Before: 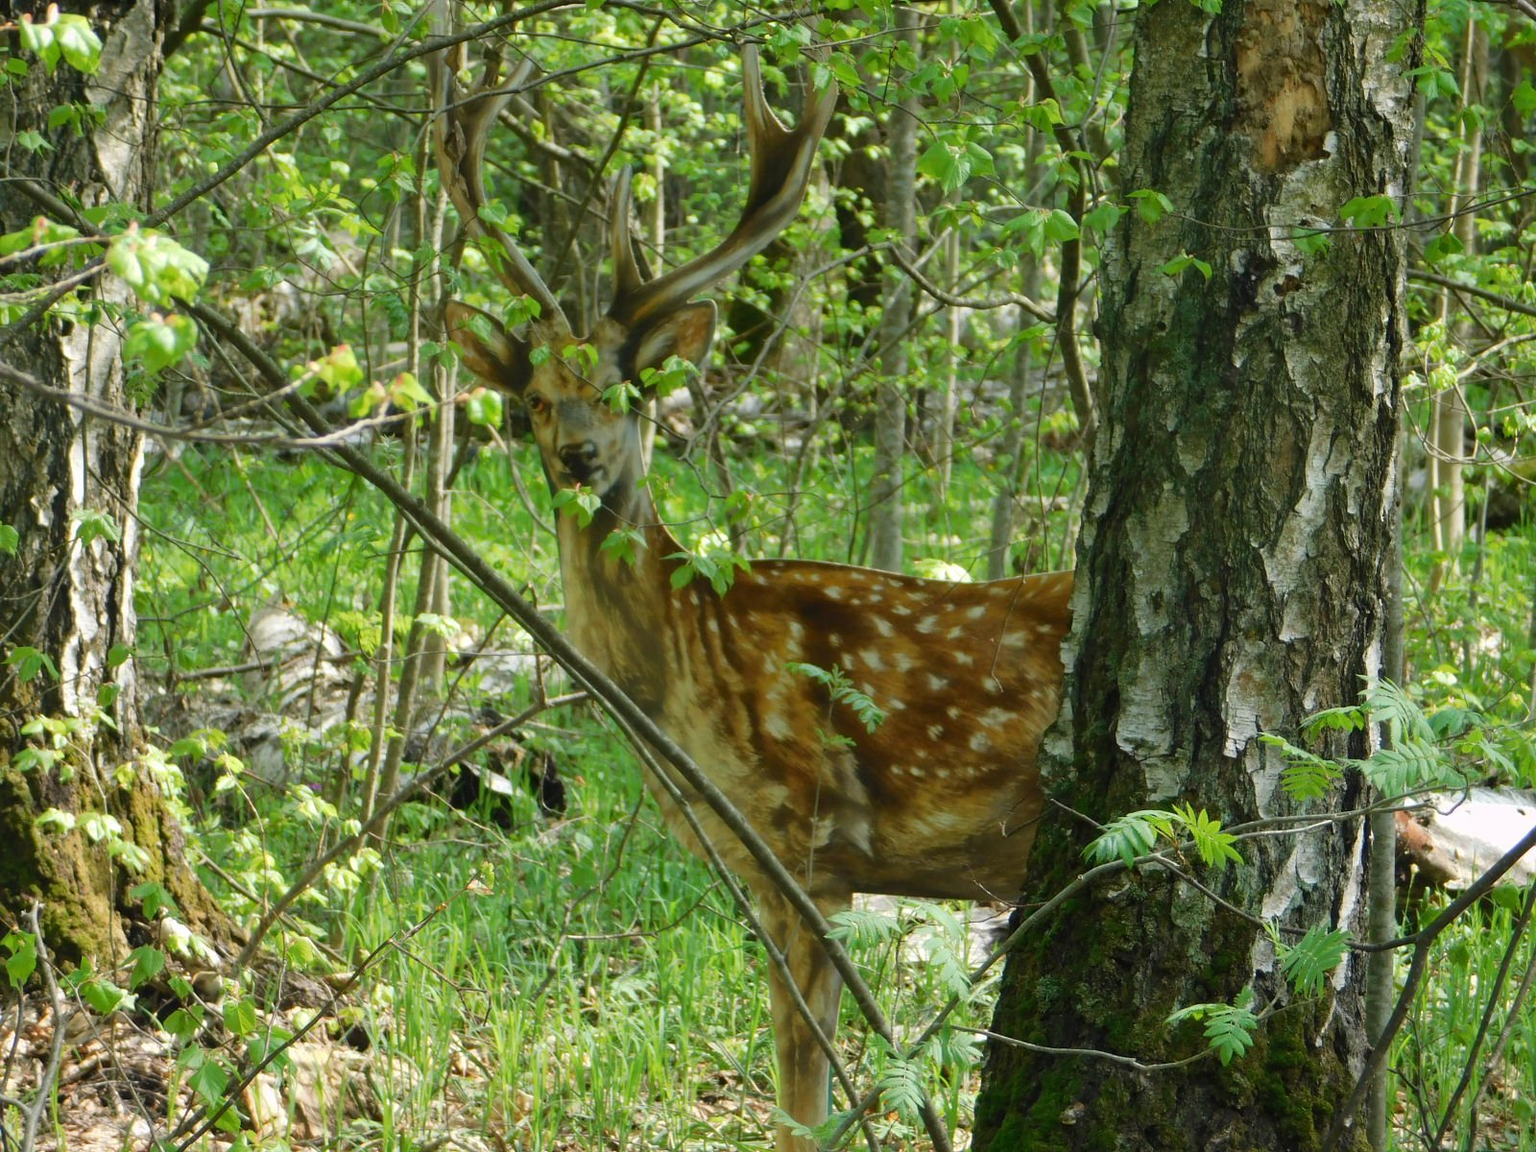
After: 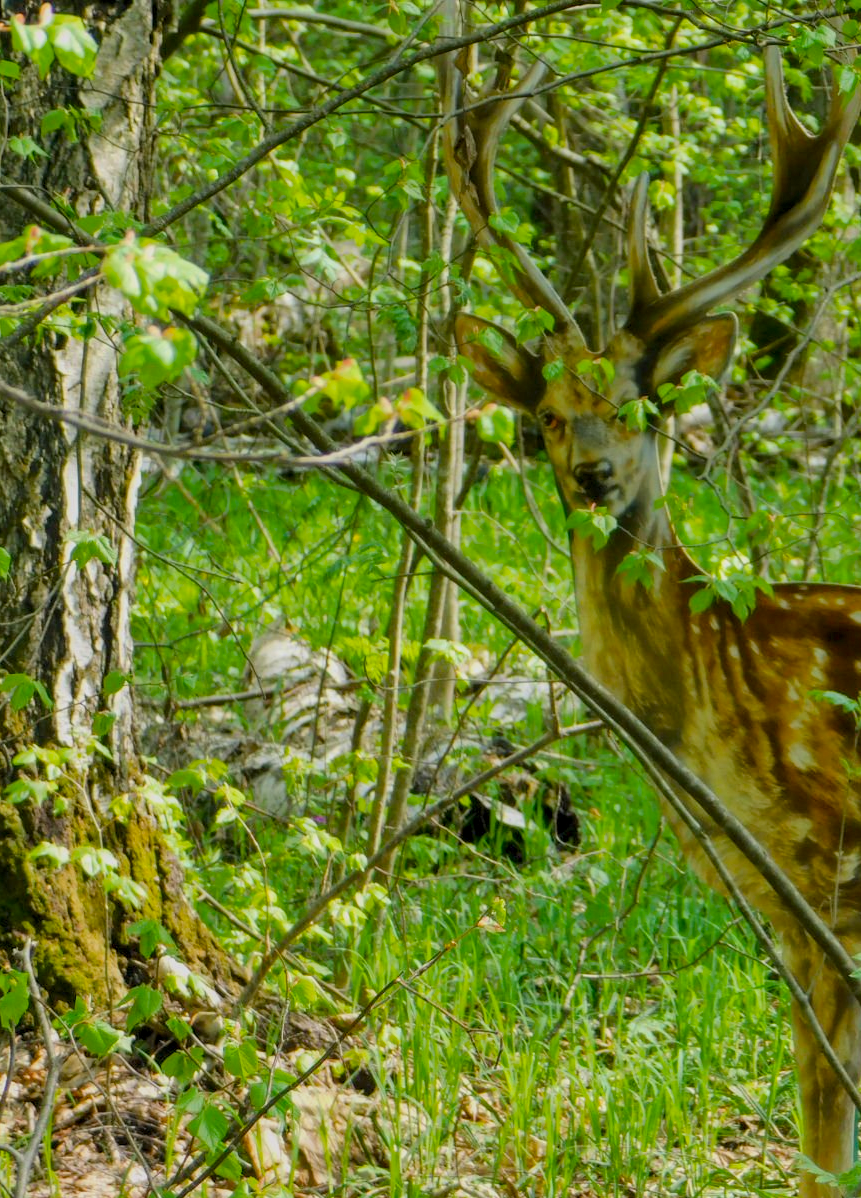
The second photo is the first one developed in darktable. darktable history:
filmic rgb: middle gray luminance 18.42%, black relative exposure -10.5 EV, white relative exposure 3.4 EV, threshold 6 EV, target black luminance 0%, hardness 6.03, latitude 99%, contrast 0.847, shadows ↔ highlights balance 0.505%, add noise in highlights 0, preserve chrominance max RGB, color science v3 (2019), use custom middle-gray values true, iterations of high-quality reconstruction 0, contrast in highlights soft, enable highlight reconstruction true
crop: left 0.587%, right 45.588%, bottom 0.086%
local contrast: detail 130%
color balance rgb: perceptual saturation grading › global saturation 34.05%, global vibrance 5.56%
shadows and highlights: low approximation 0.01, soften with gaussian
